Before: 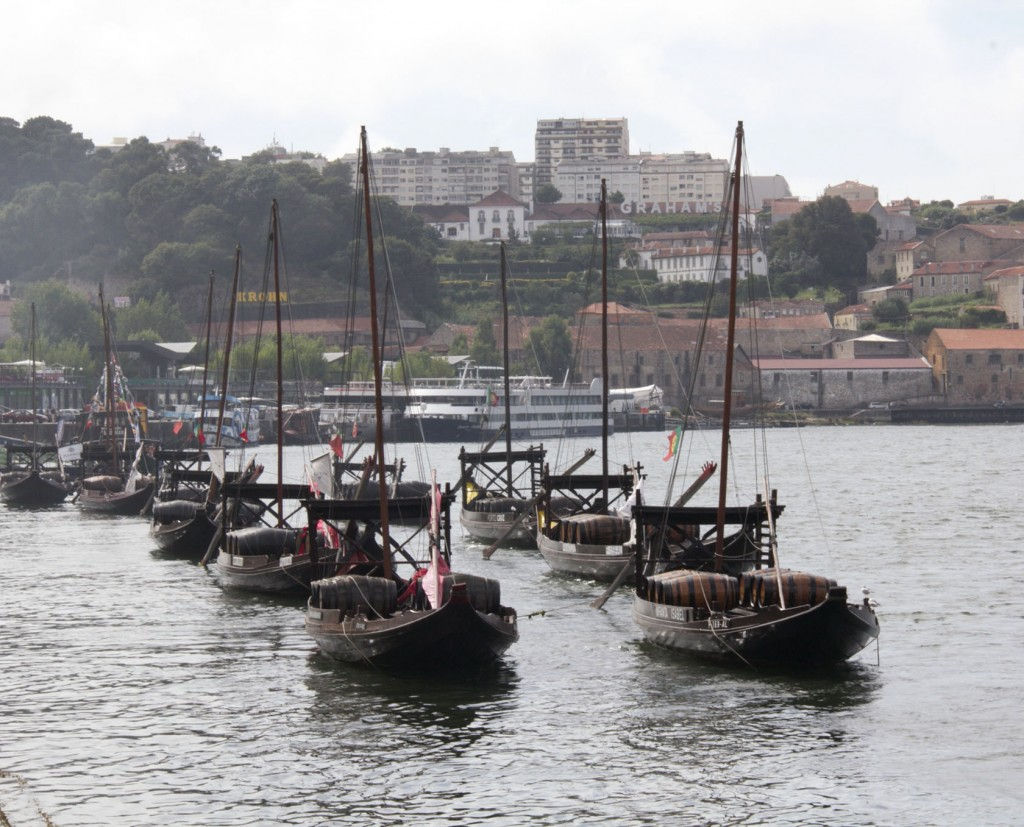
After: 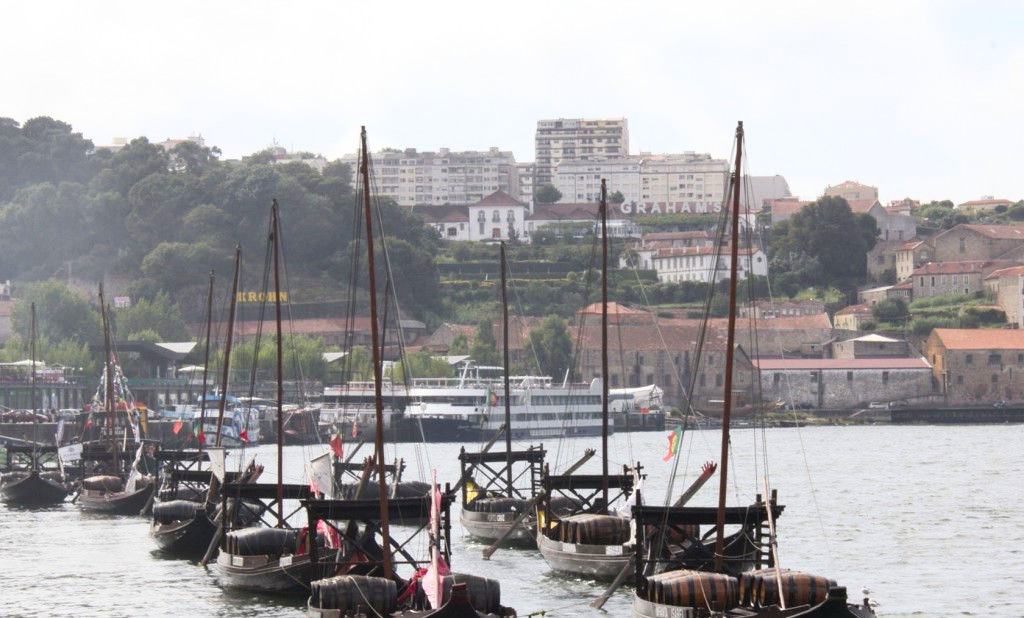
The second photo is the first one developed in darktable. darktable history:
crop: bottom 24.967%
contrast brightness saturation: contrast 0.2, brightness 0.16, saturation 0.22
